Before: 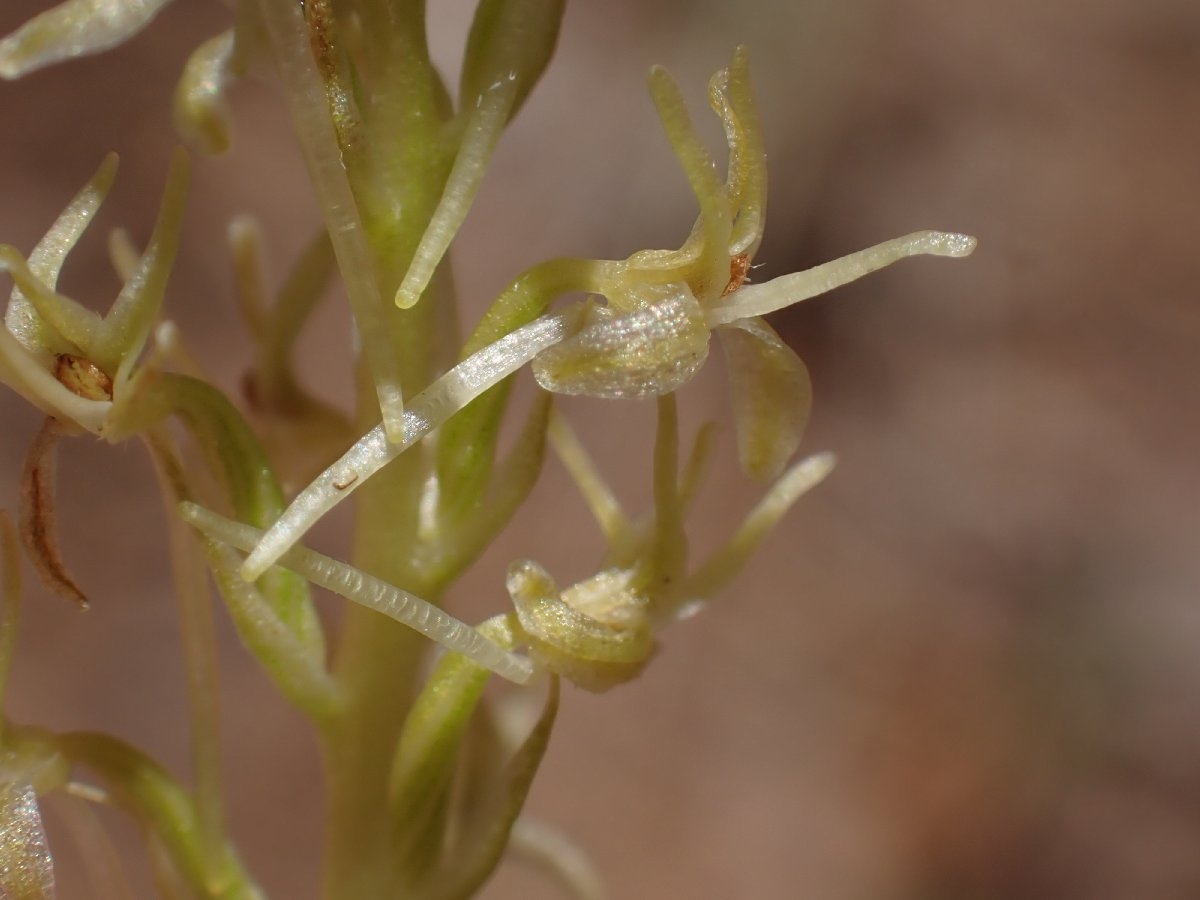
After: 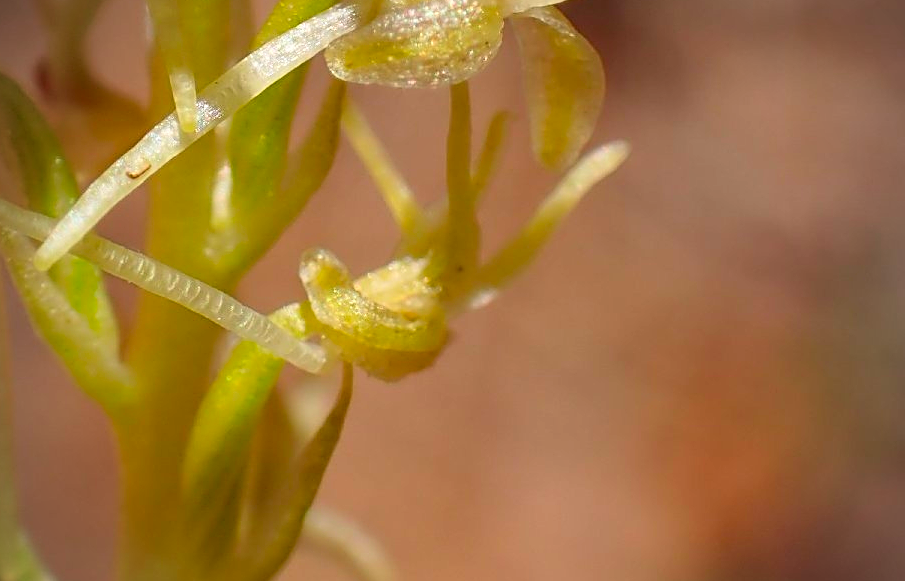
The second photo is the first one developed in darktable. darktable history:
vignetting: fall-off radius 61.13%
crop and rotate: left 17.28%, top 34.609%, right 7.259%, bottom 0.783%
sharpen: on, module defaults
contrast brightness saturation: contrast 0.198, brightness 0.192, saturation 0.802
shadows and highlights: low approximation 0.01, soften with gaussian
contrast equalizer: y [[0.5, 0.5, 0.472, 0.5, 0.5, 0.5], [0.5 ×6], [0.5 ×6], [0 ×6], [0 ×6]], mix 0.28
